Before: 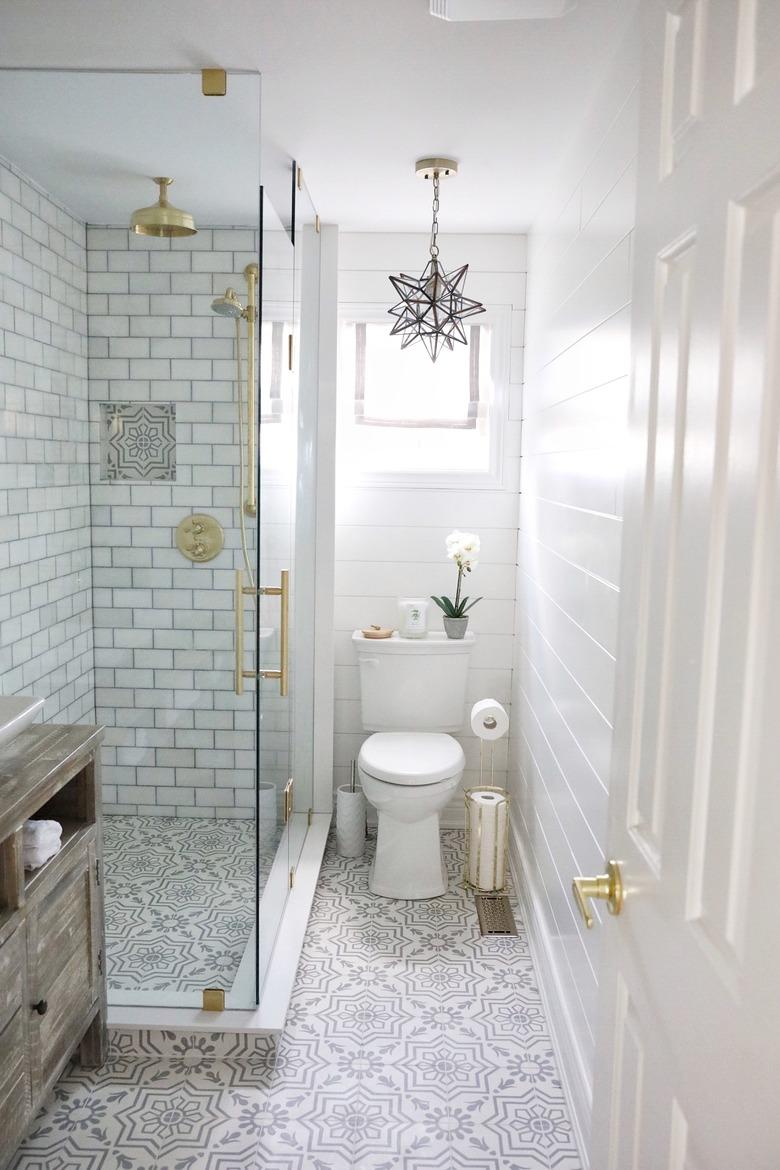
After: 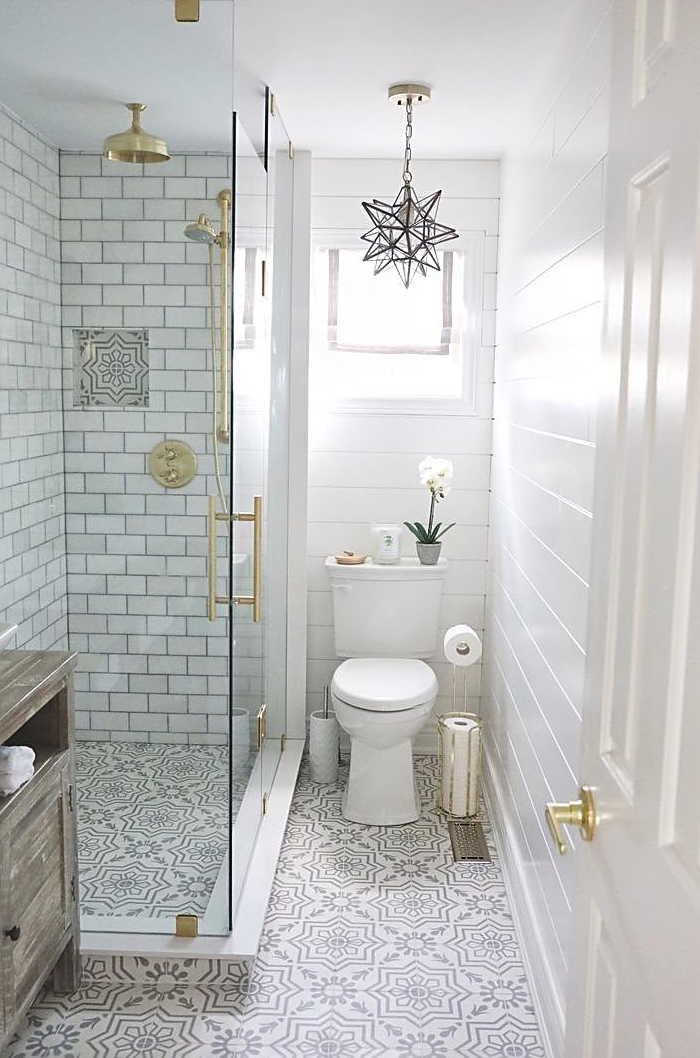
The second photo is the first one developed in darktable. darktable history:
sharpen: on, module defaults
crop: left 3.545%, top 6.349%, right 6.65%, bottom 3.21%
exposure: black level correction -0.015, compensate highlight preservation false
